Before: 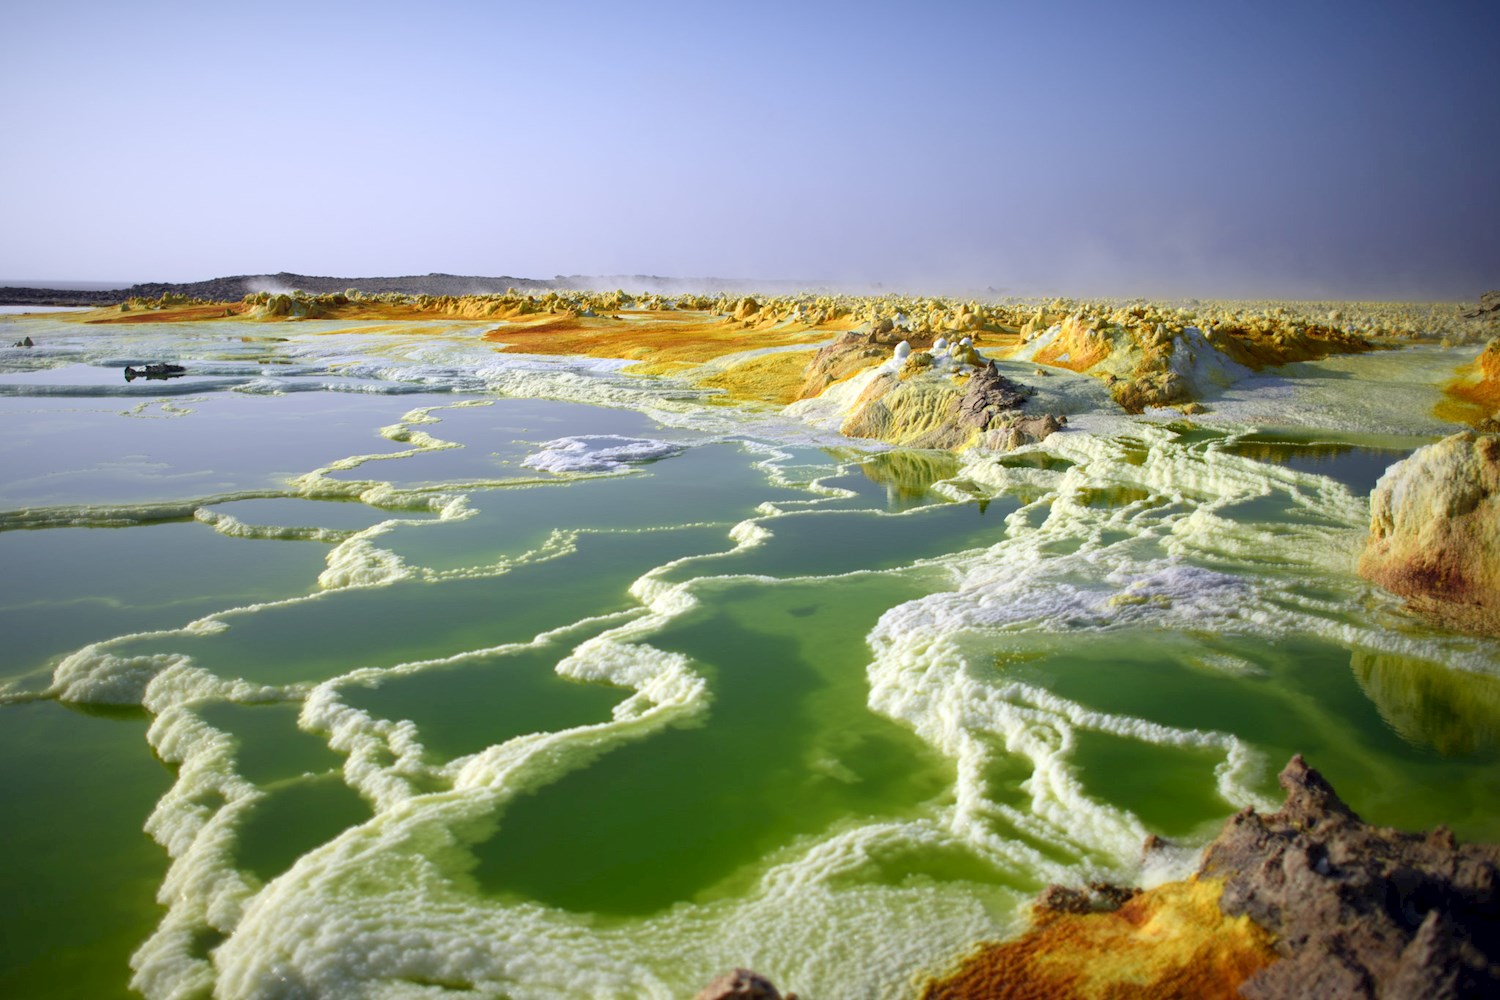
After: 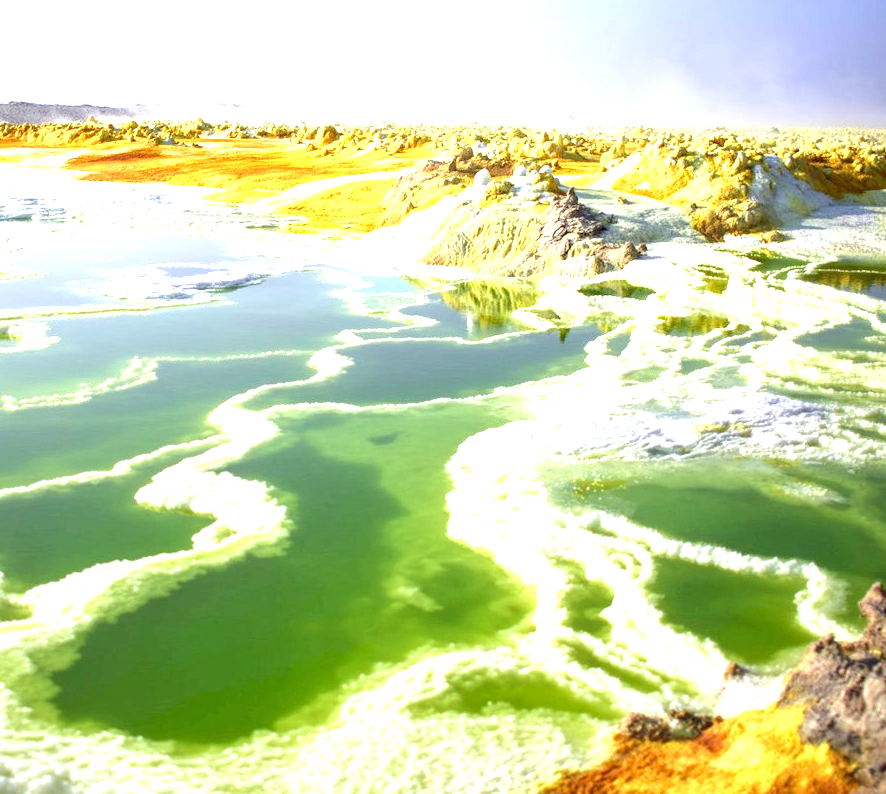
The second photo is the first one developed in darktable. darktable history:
tone equalizer: on, module defaults
exposure: black level correction 0, exposure 1.447 EV, compensate highlight preservation false
crop and rotate: left 28.12%, top 17.219%, right 12.797%, bottom 3.34%
local contrast: on, module defaults
